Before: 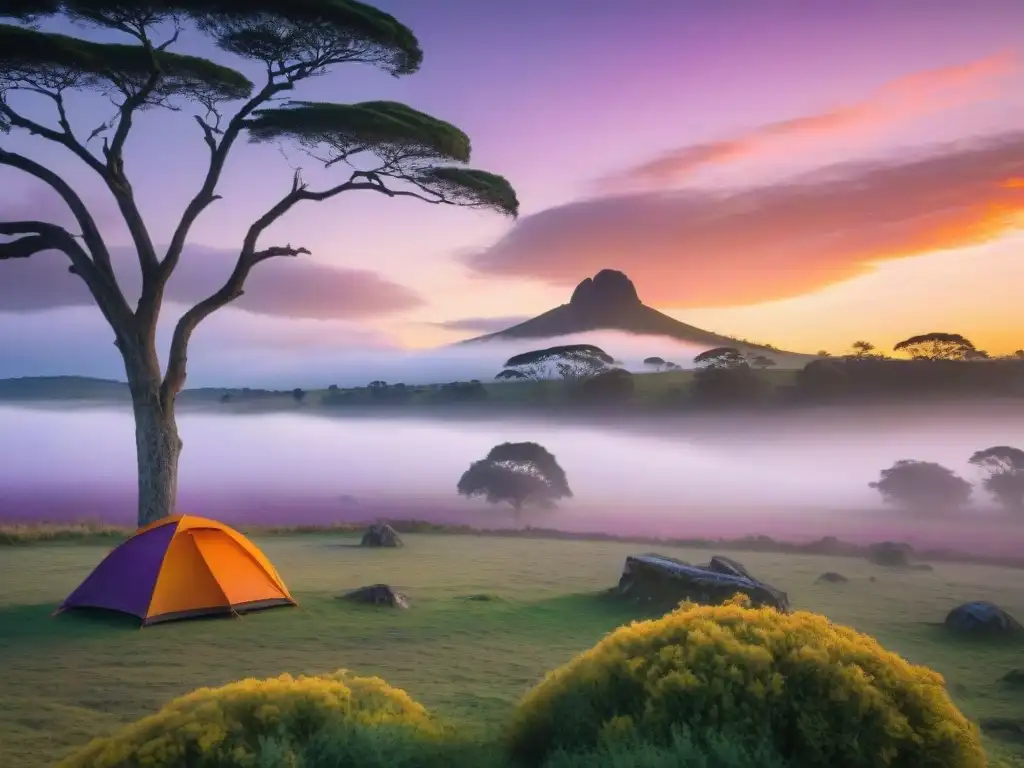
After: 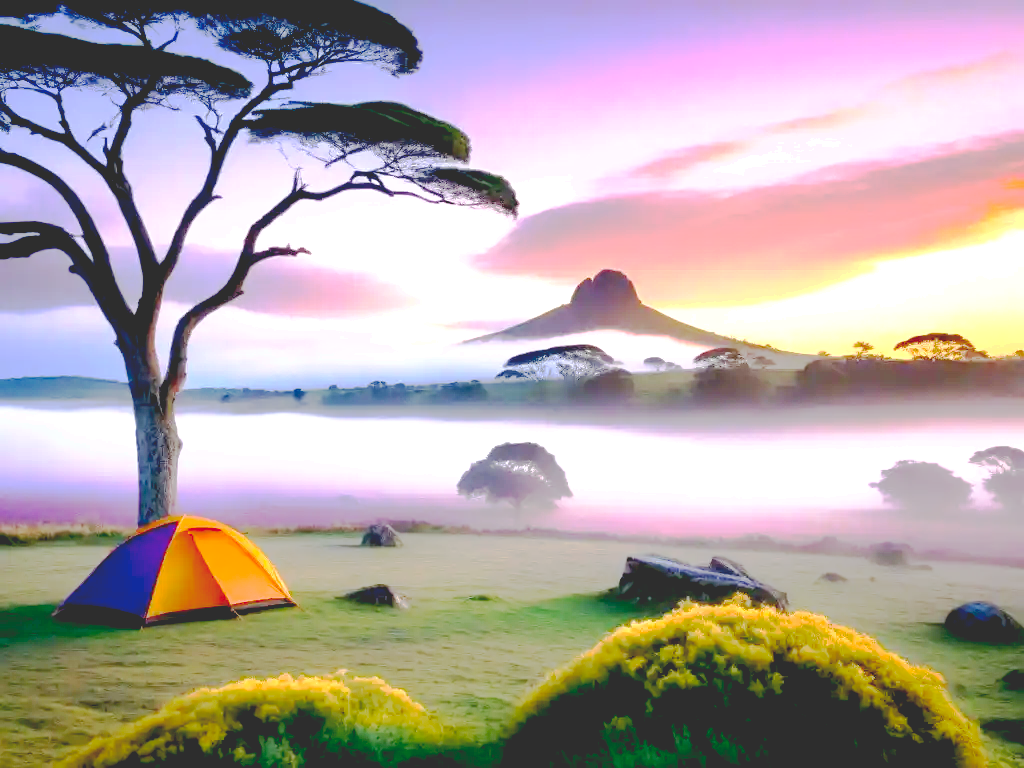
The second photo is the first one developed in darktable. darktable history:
exposure: black level correction 0.001, exposure 1.037 EV, compensate exposure bias true, compensate highlight preservation false
base curve: curves: ch0 [(0.065, 0.026) (0.236, 0.358) (0.53, 0.546) (0.777, 0.841) (0.924, 0.992)], preserve colors none
